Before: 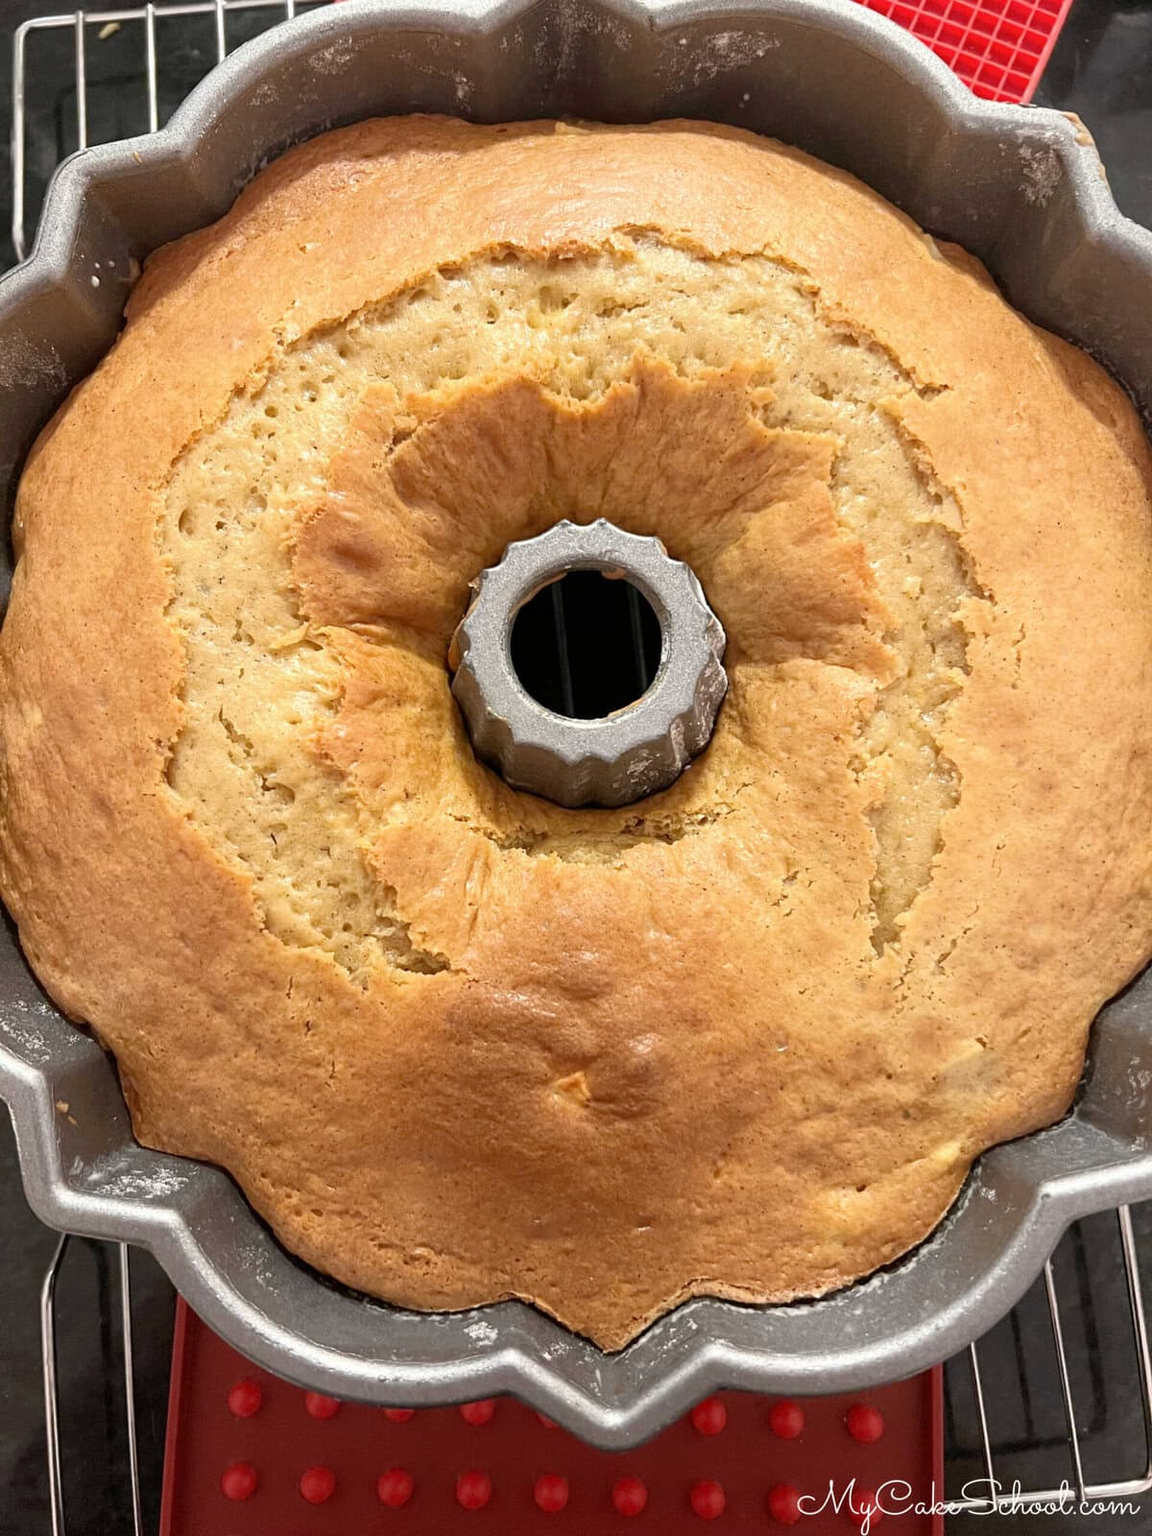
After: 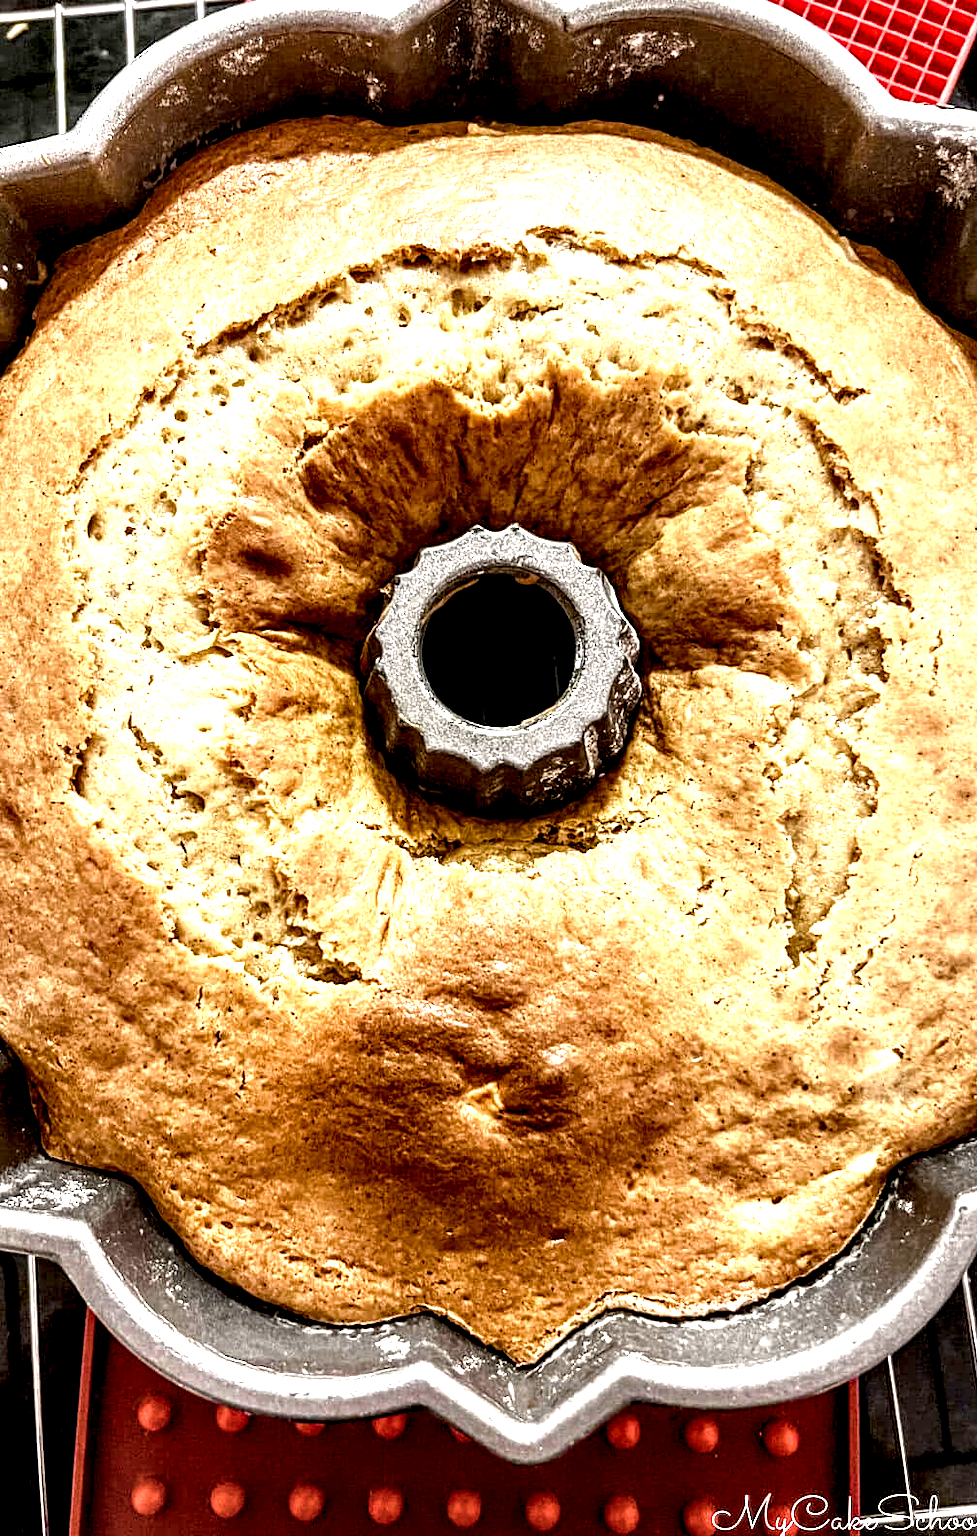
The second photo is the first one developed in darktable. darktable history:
crop: left 8.026%, right 7.374%
exposure: black level correction 0.007, compensate highlight preservation false
local contrast: highlights 115%, shadows 42%, detail 293%
color balance rgb: perceptual saturation grading › global saturation 25%, perceptual saturation grading › highlights -50%, perceptual saturation grading › shadows 30%, perceptual brilliance grading › global brilliance 12%, global vibrance 20%
